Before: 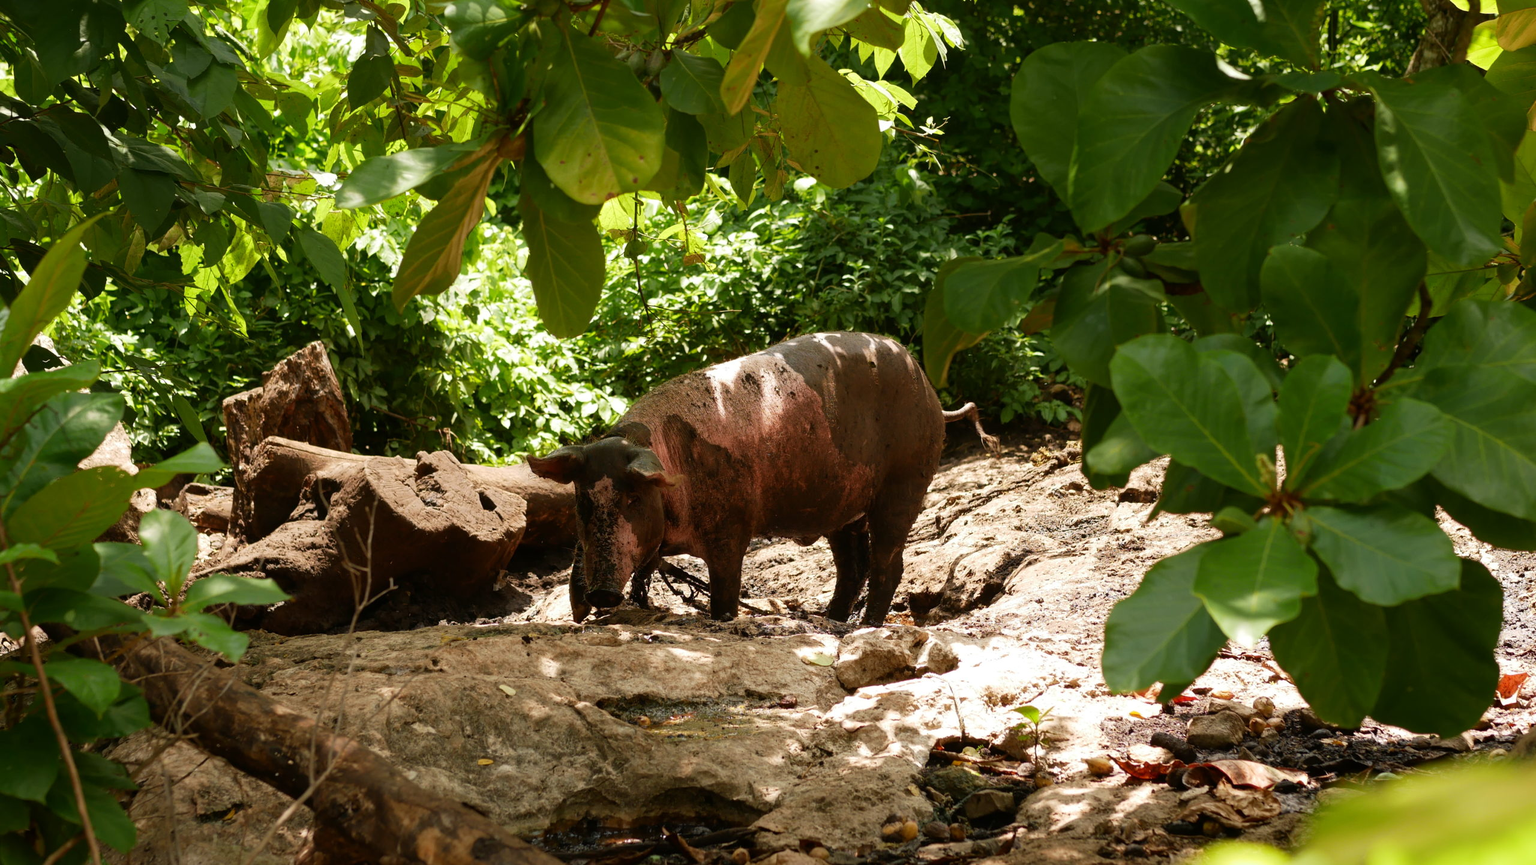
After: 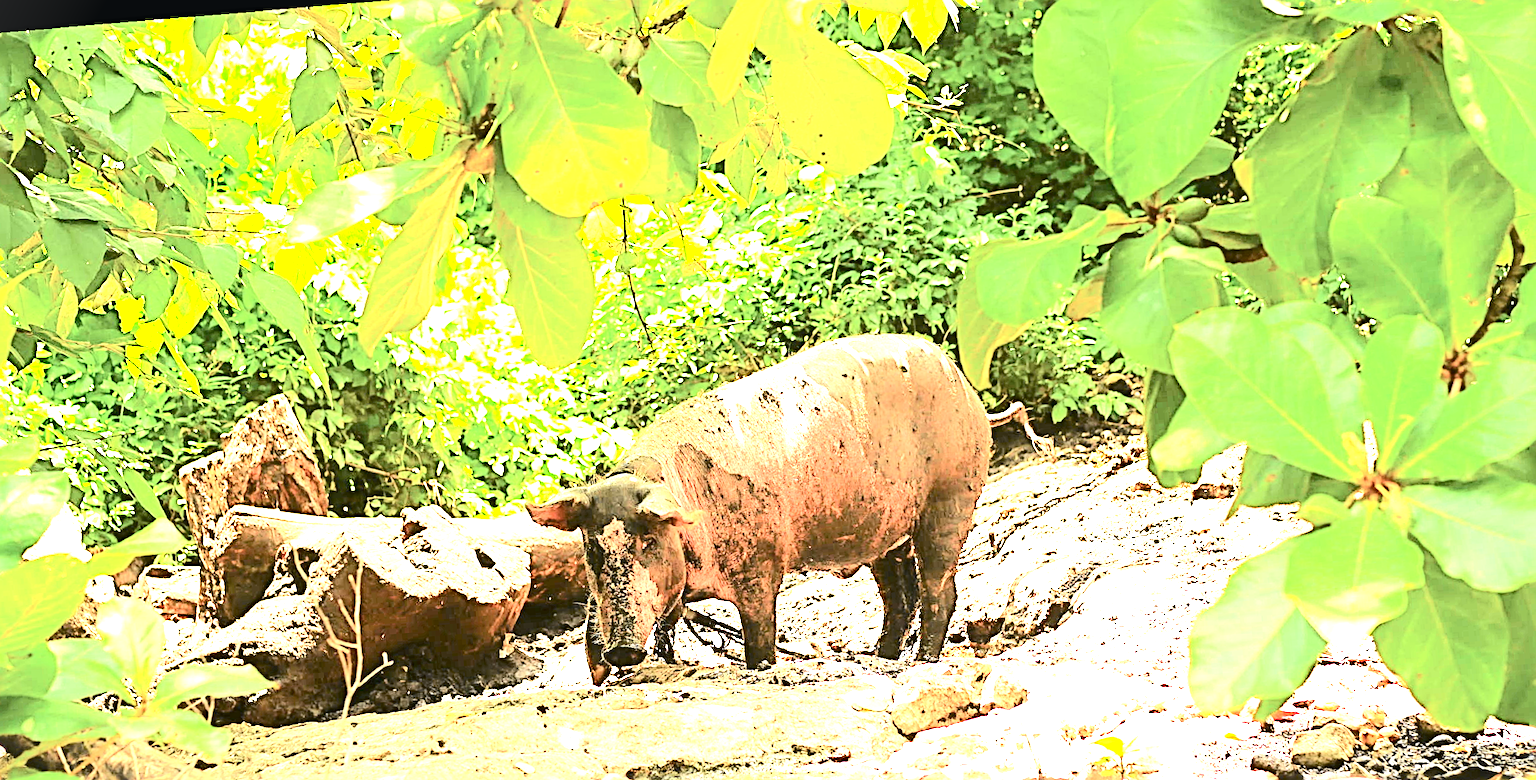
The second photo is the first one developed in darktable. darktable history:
crop and rotate: angle 0.2°, left 0.275%, right 3.127%, bottom 14.18%
exposure: black level correction 0, exposure 4 EV, compensate exposure bias true, compensate highlight preservation false
contrast brightness saturation: contrast 0.25, saturation -0.31
rotate and perspective: rotation -4.57°, crop left 0.054, crop right 0.944, crop top 0.087, crop bottom 0.914
tone curve: curves: ch0 [(0, 0.02) (0.063, 0.058) (0.262, 0.243) (0.447, 0.468) (0.544, 0.596) (0.805, 0.823) (1, 0.952)]; ch1 [(0, 0) (0.339, 0.31) (0.417, 0.401) (0.452, 0.455) (0.482, 0.483) (0.502, 0.499) (0.517, 0.506) (0.55, 0.542) (0.588, 0.604) (0.729, 0.782) (1, 1)]; ch2 [(0, 0) (0.346, 0.34) (0.431, 0.45) (0.485, 0.487) (0.5, 0.496) (0.527, 0.526) (0.56, 0.574) (0.613, 0.642) (0.679, 0.703) (1, 1)], color space Lab, independent channels, preserve colors none
vignetting: fall-off start 100%, brightness 0.05, saturation 0
sharpen: radius 3.69, amount 0.928
